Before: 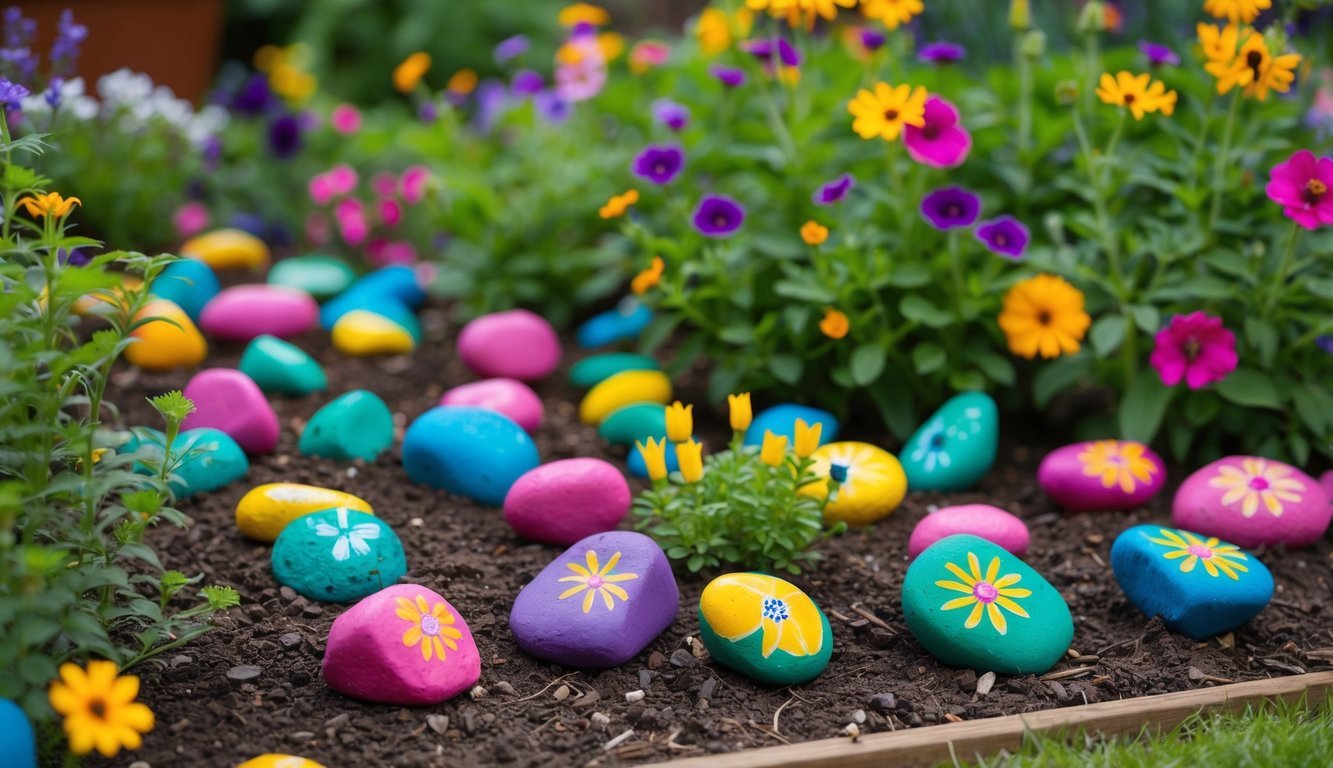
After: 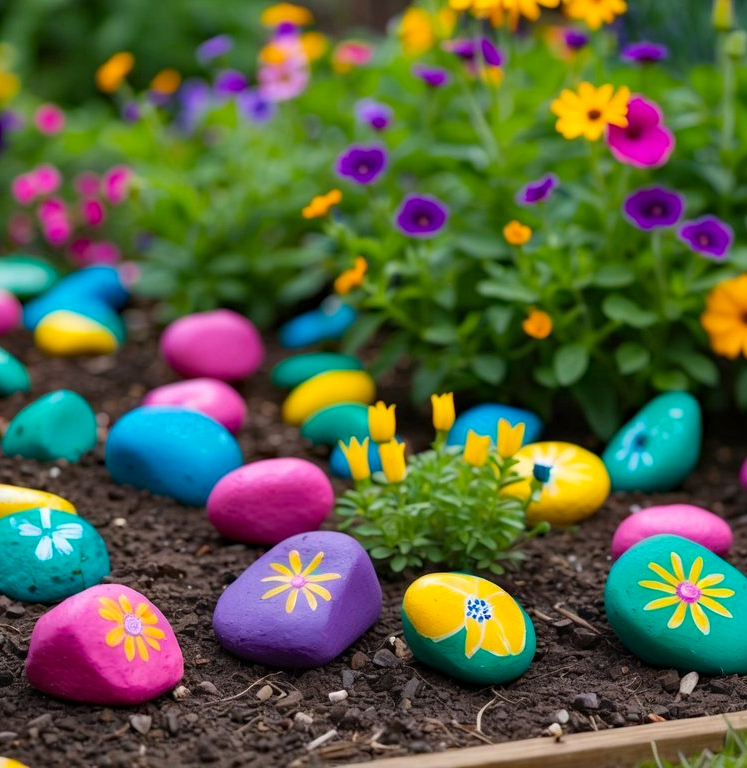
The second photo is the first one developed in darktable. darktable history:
haze removal: strength 0.289, distance 0.255, compatibility mode true, adaptive false
exposure: exposure 0.075 EV, compensate highlight preservation false
crop and rotate: left 22.325%, right 21.603%
